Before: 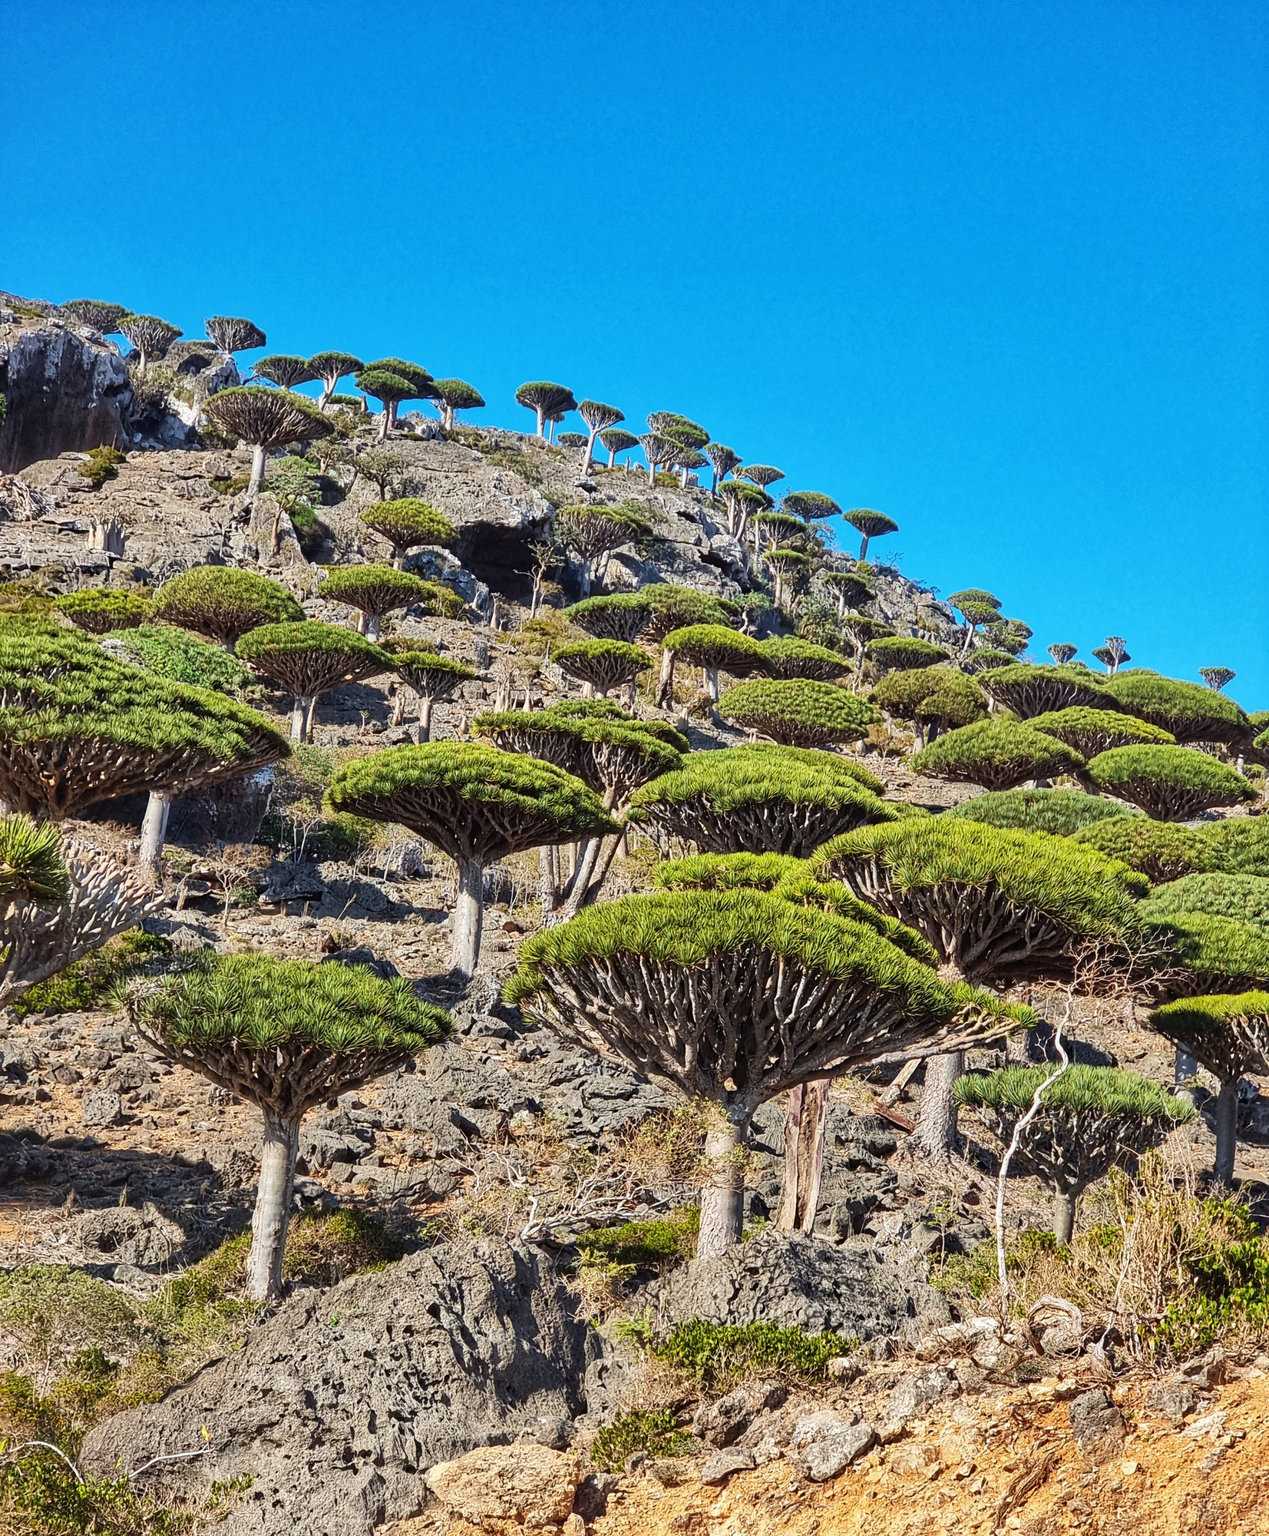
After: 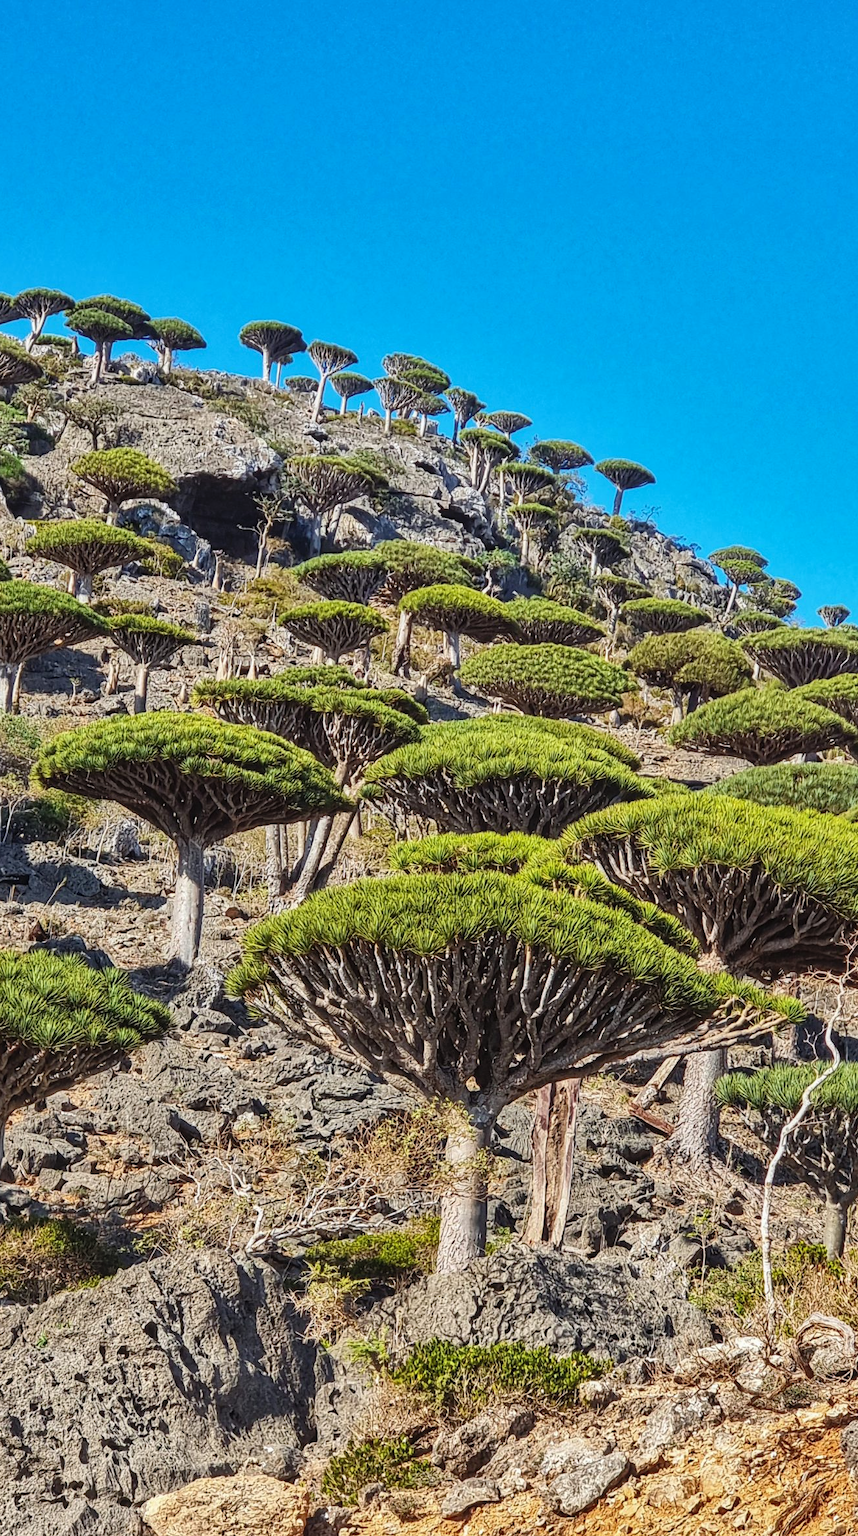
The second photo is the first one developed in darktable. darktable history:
shadows and highlights: shadows 11.69, white point adjustment 1.17, soften with gaussian
crop and rotate: left 23.297%, top 5.644%, right 14.4%, bottom 2.284%
local contrast: detail 109%
